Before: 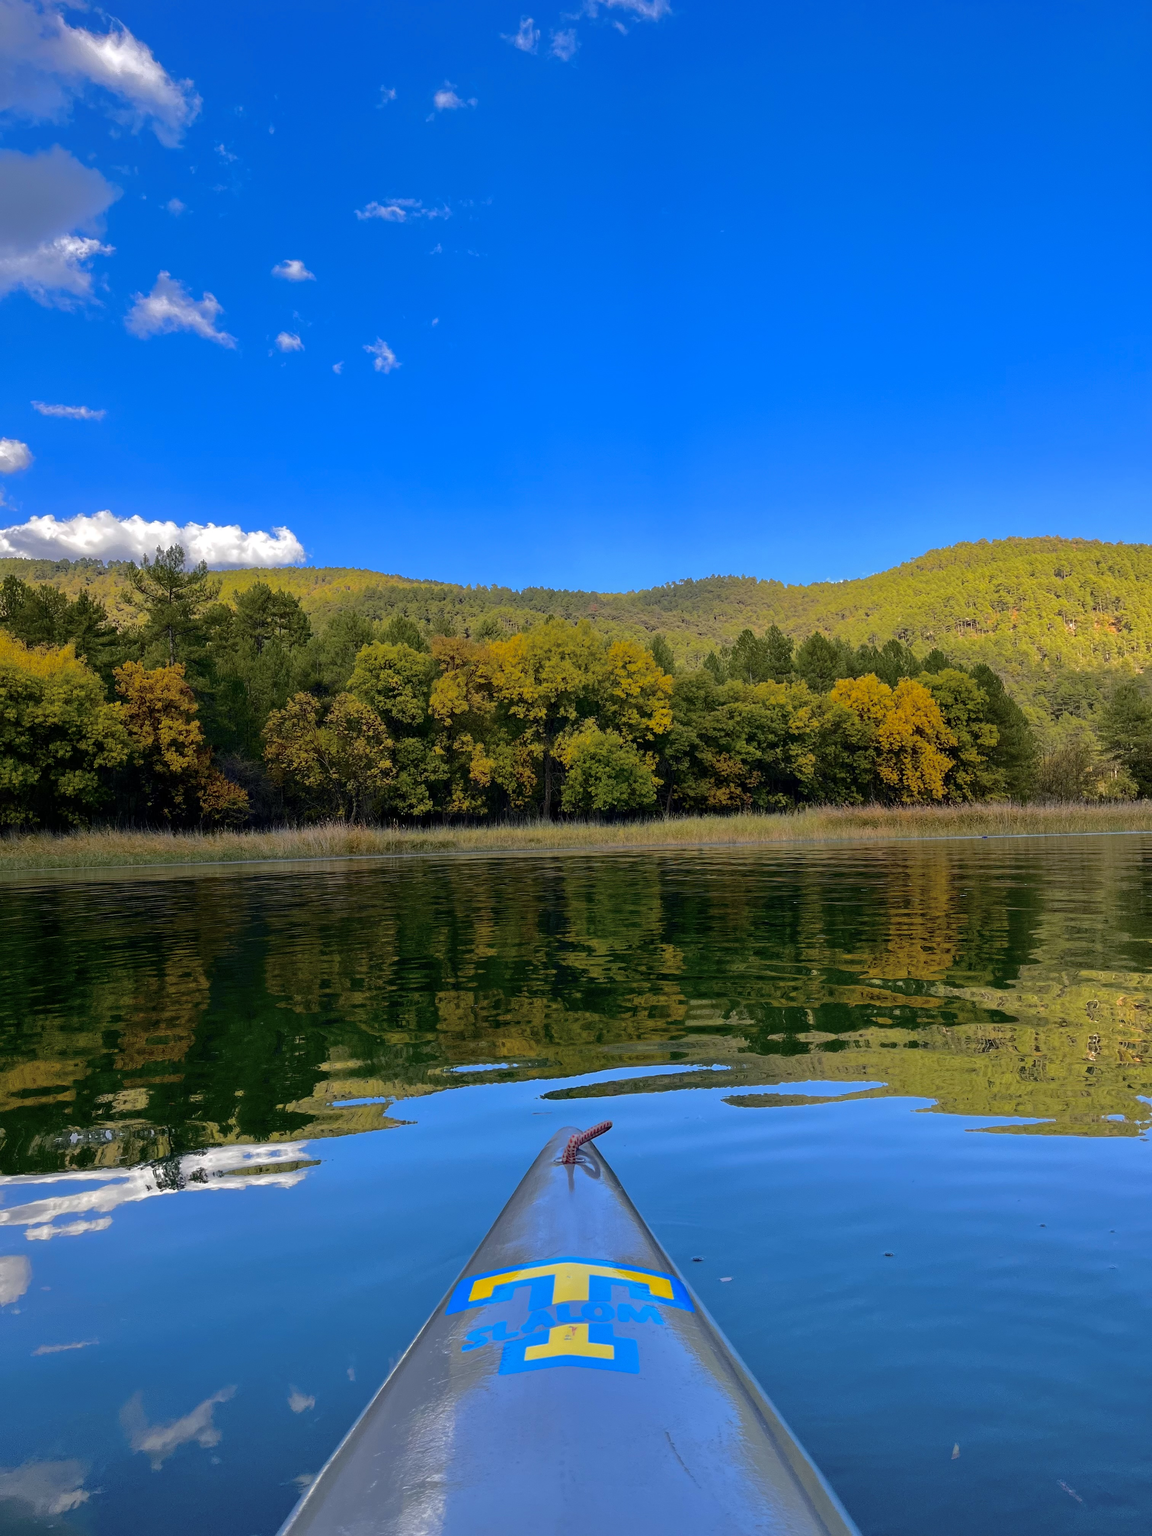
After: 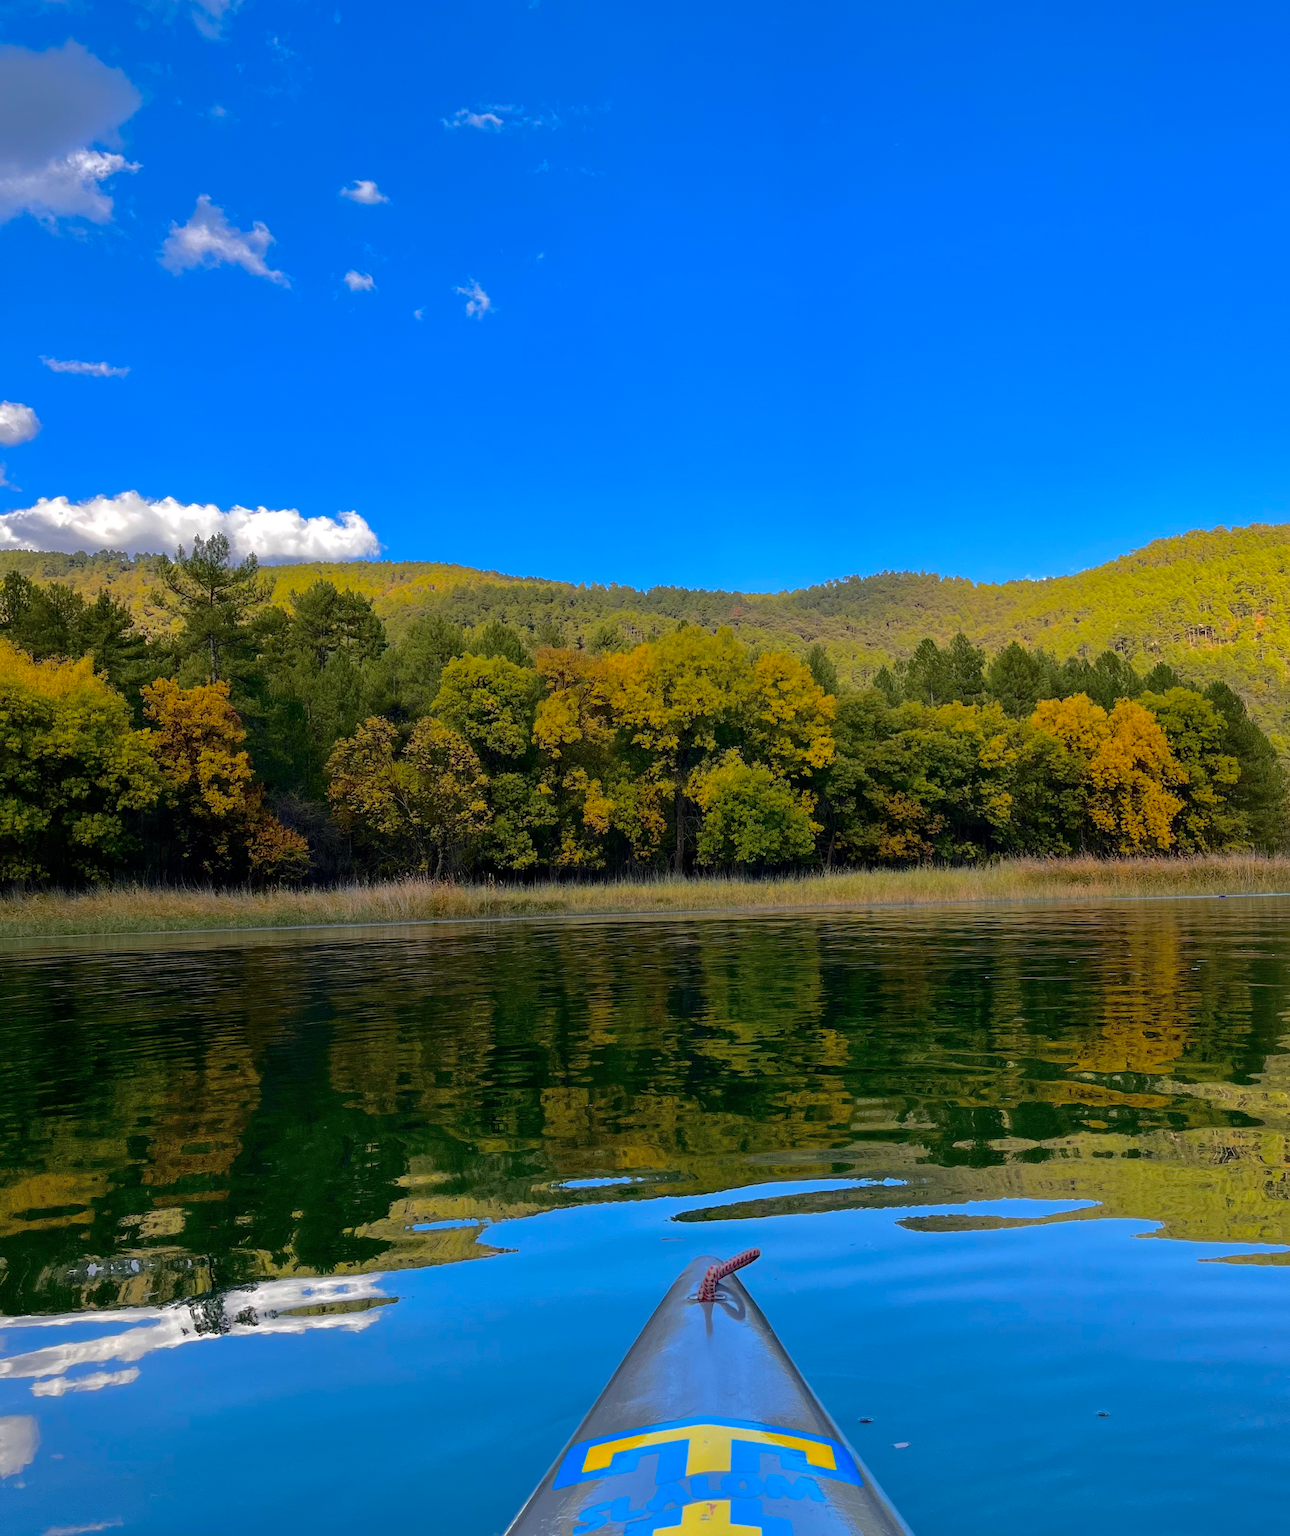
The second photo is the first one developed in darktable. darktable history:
crop: top 7.509%, right 9.752%, bottom 11.908%
